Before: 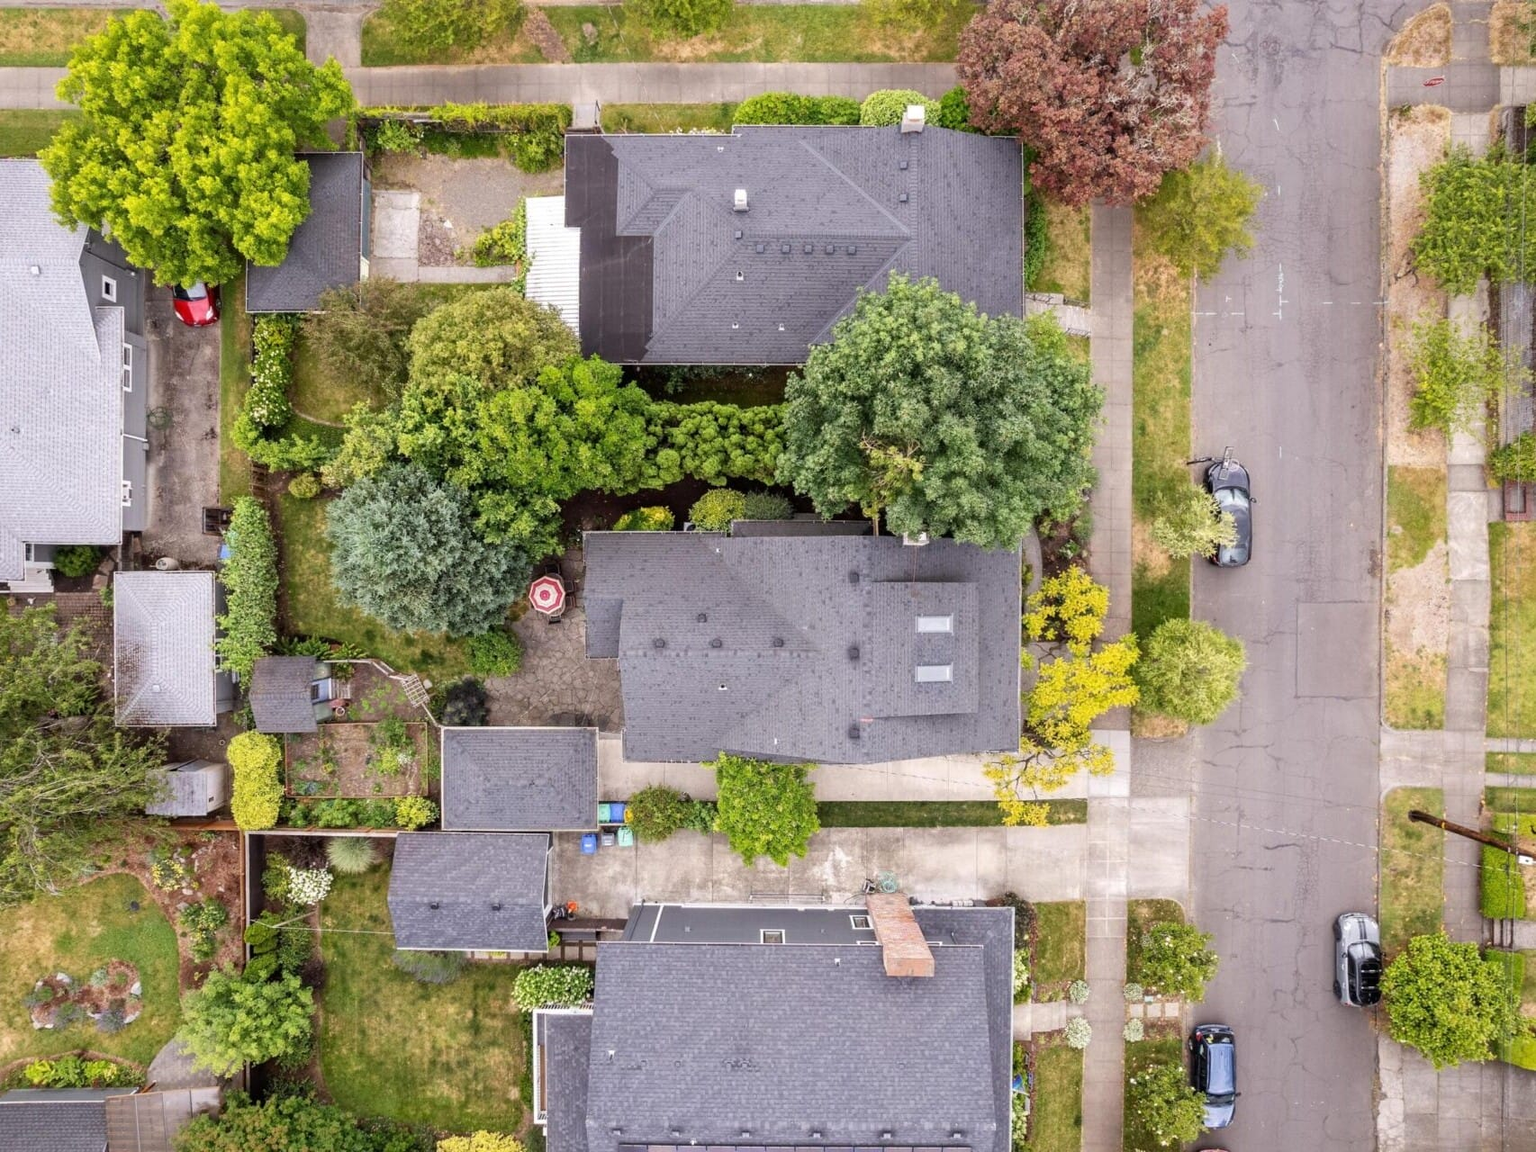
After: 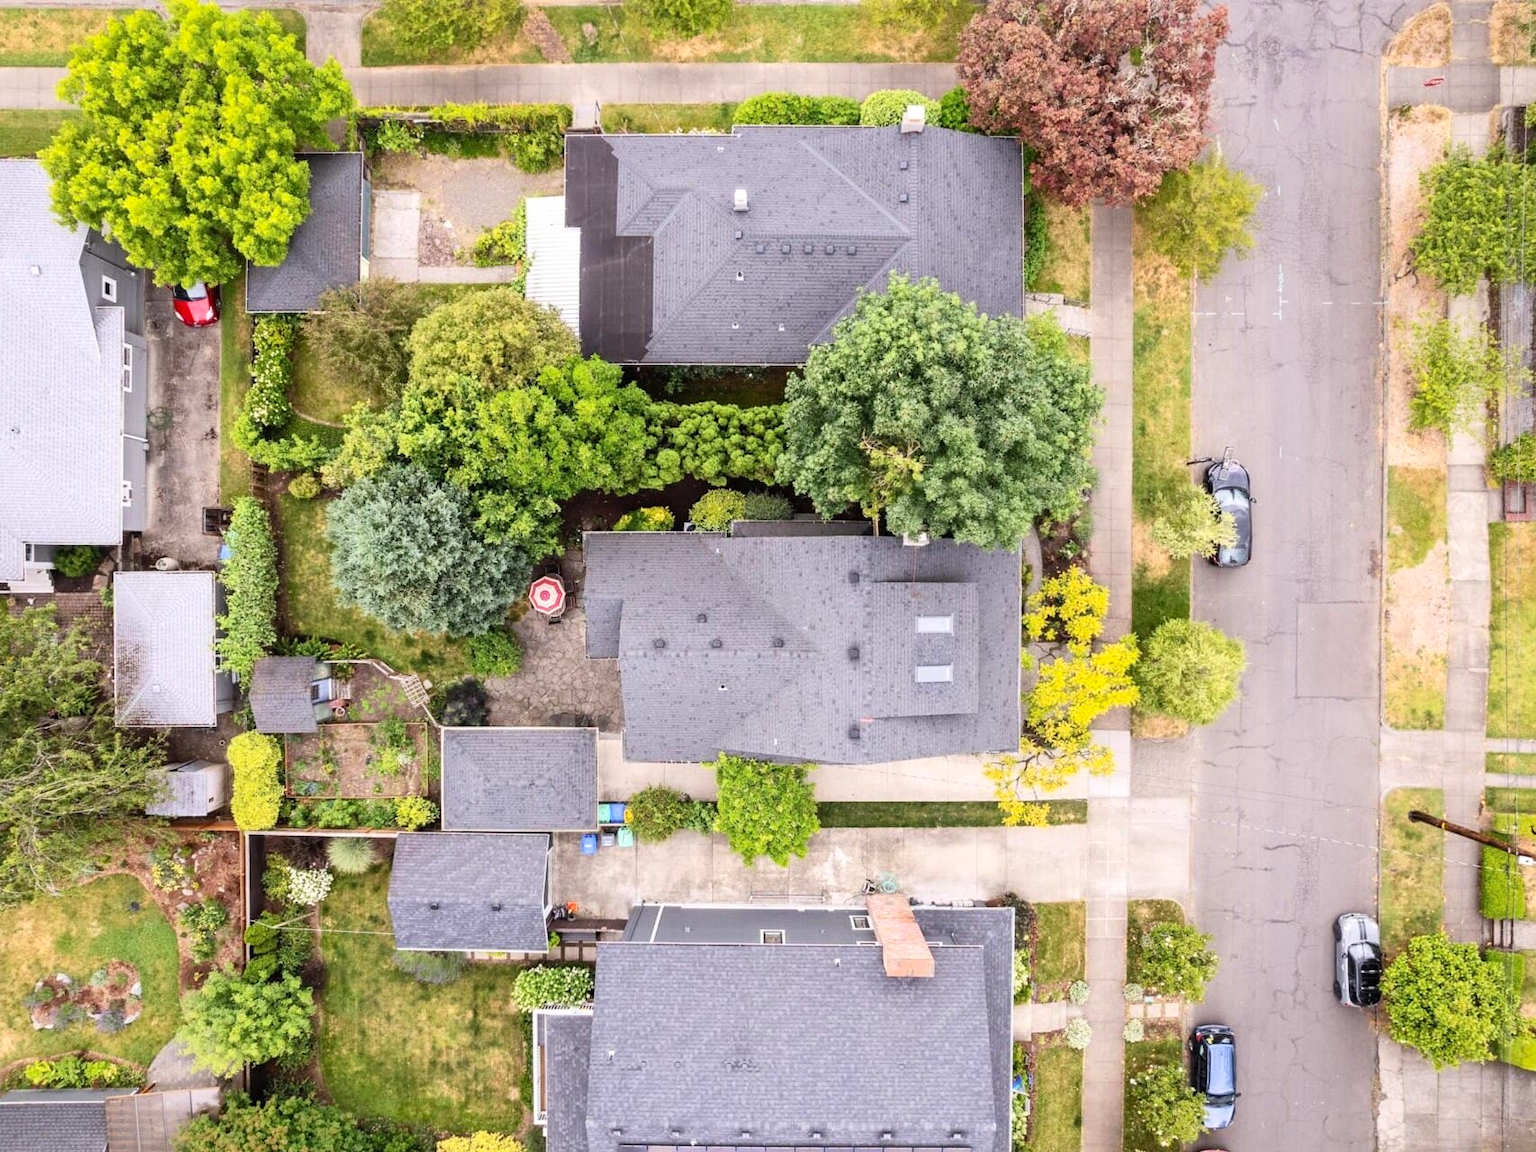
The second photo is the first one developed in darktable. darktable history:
contrast brightness saturation: contrast 0.203, brightness 0.148, saturation 0.142
